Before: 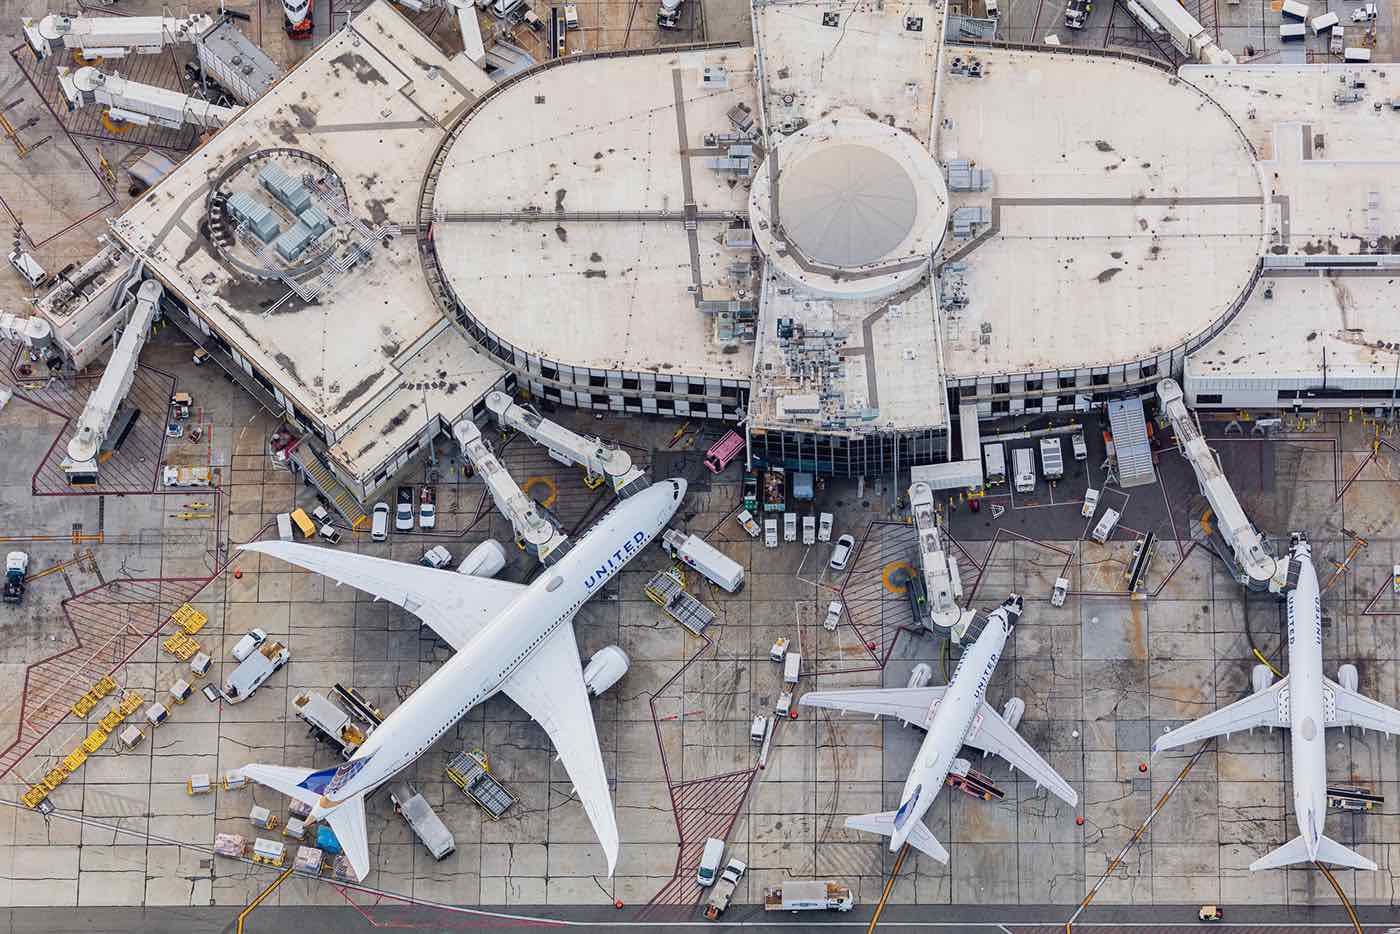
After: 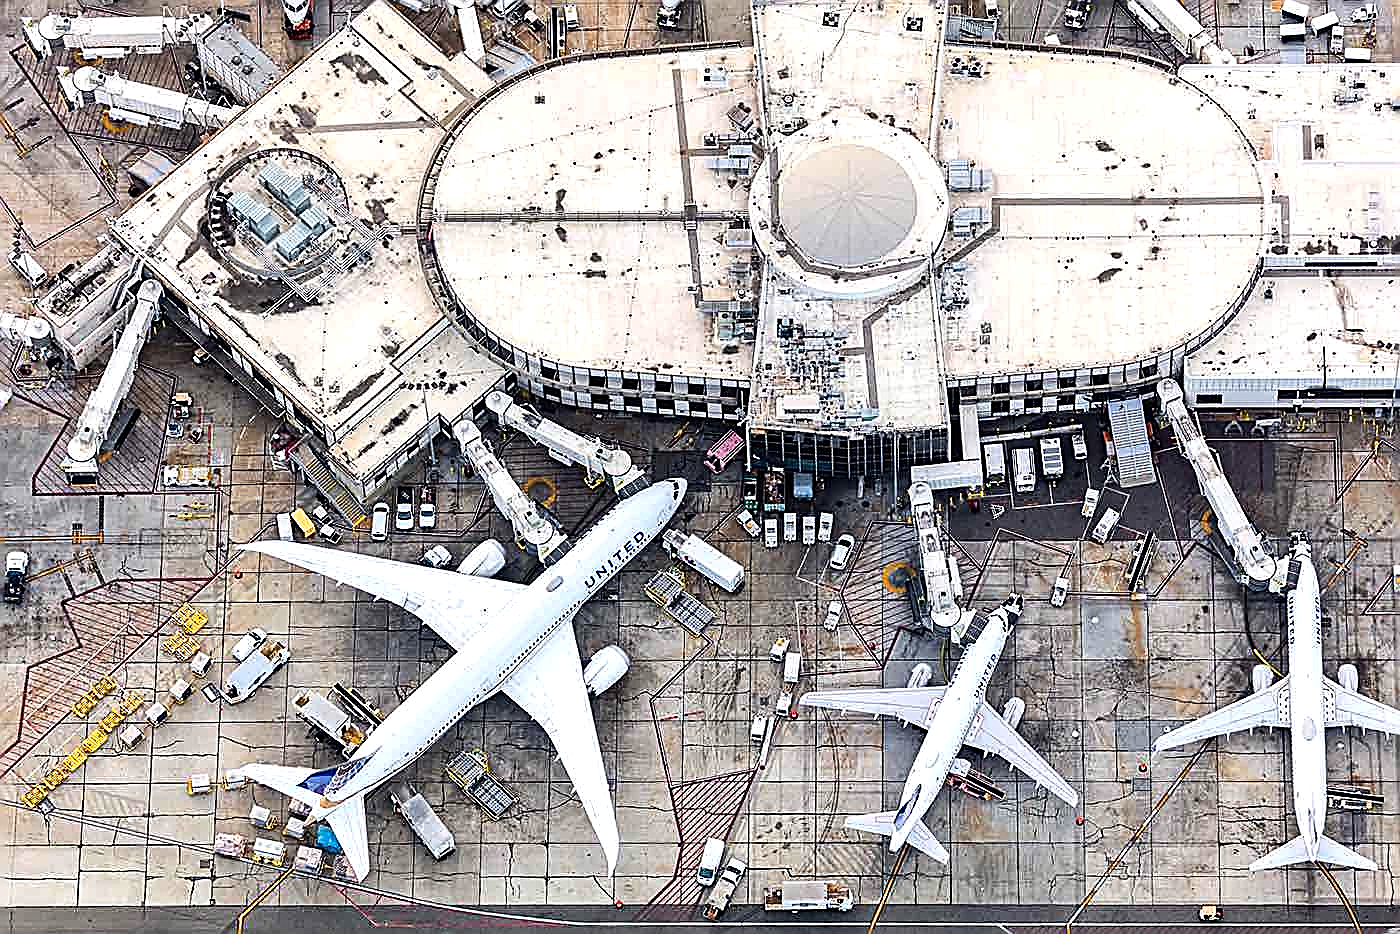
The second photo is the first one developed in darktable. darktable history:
tone equalizer: -8 EV -0.75 EV, -7 EV -0.7 EV, -6 EV -0.6 EV, -5 EV -0.4 EV, -3 EV 0.4 EV, -2 EV 0.6 EV, -1 EV 0.7 EV, +0 EV 0.75 EV, edges refinement/feathering 500, mask exposure compensation -1.57 EV, preserve details no
sharpen: radius 1.685, amount 1.294
haze removal: compatibility mode true, adaptive false
